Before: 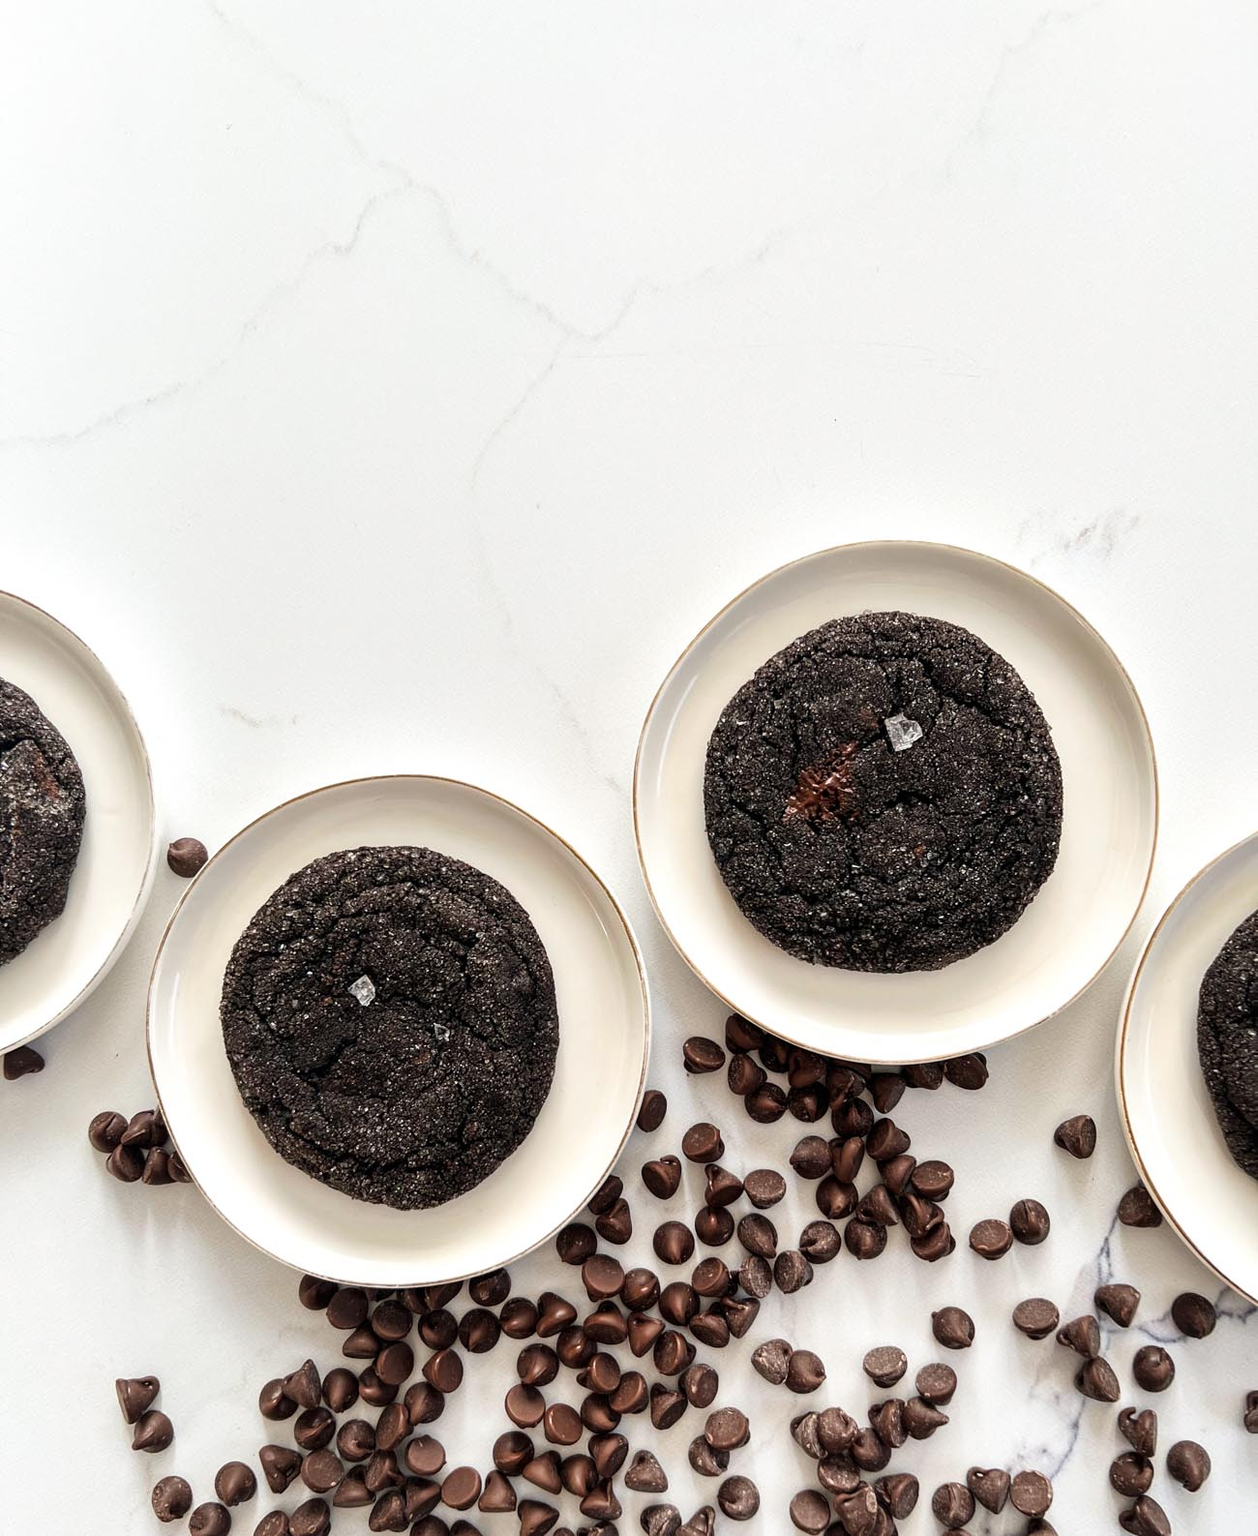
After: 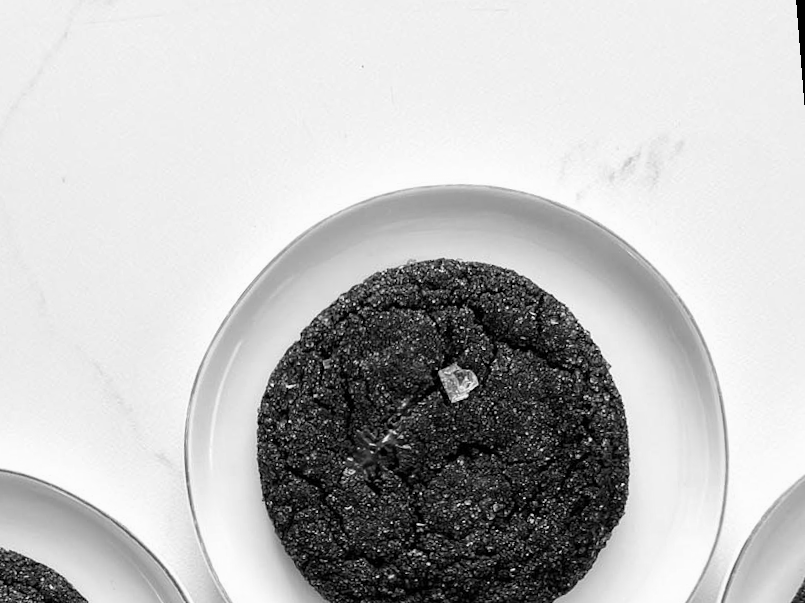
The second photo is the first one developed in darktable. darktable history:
crop: left 36.005%, top 18.293%, right 0.31%, bottom 38.444%
monochrome: a -6.99, b 35.61, size 1.4
rotate and perspective: rotation -4.57°, crop left 0.054, crop right 0.944, crop top 0.087, crop bottom 0.914
